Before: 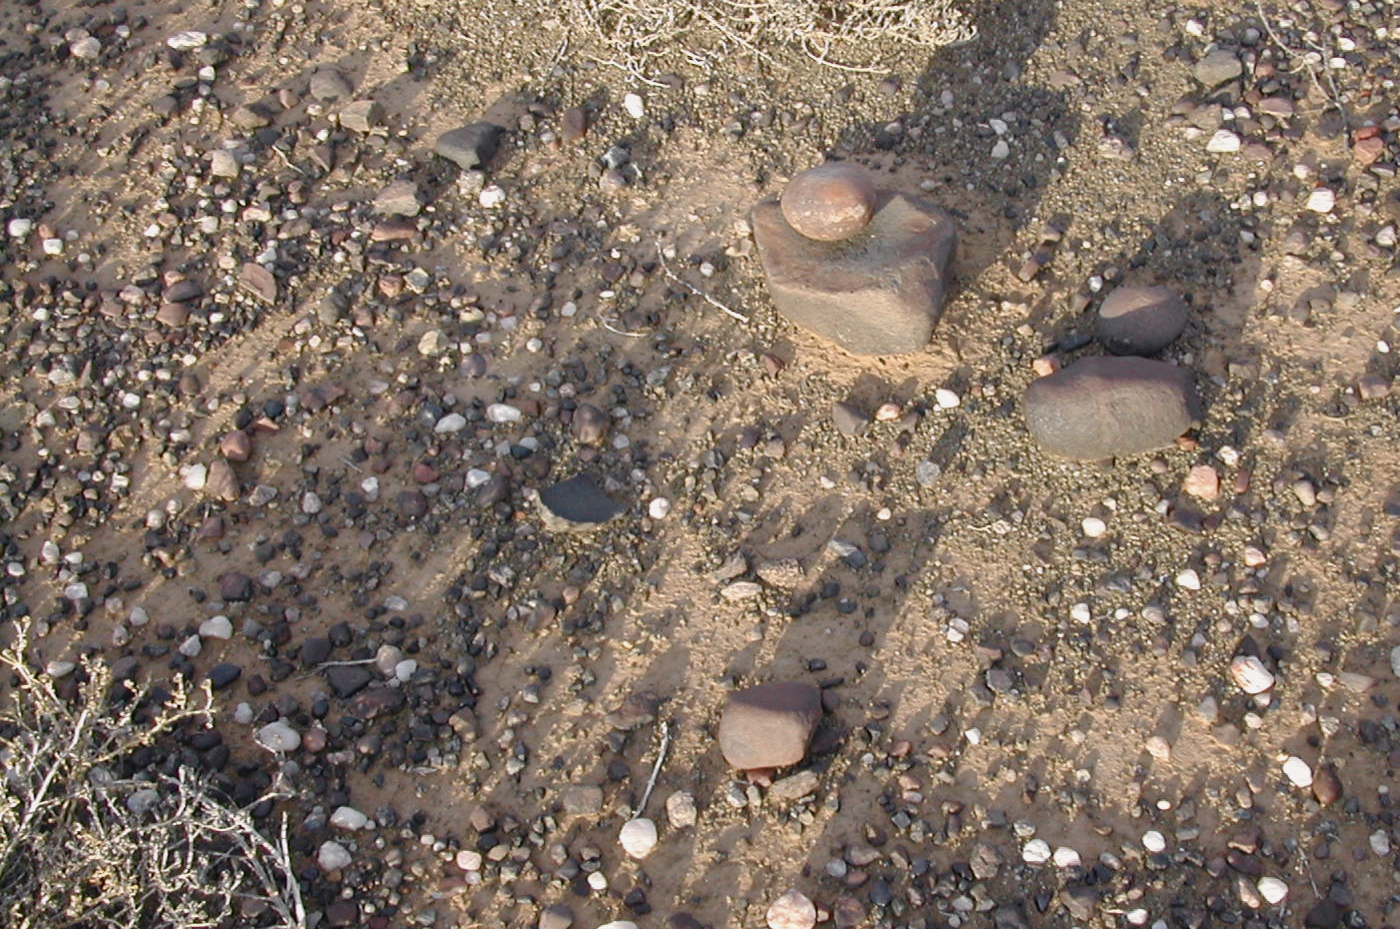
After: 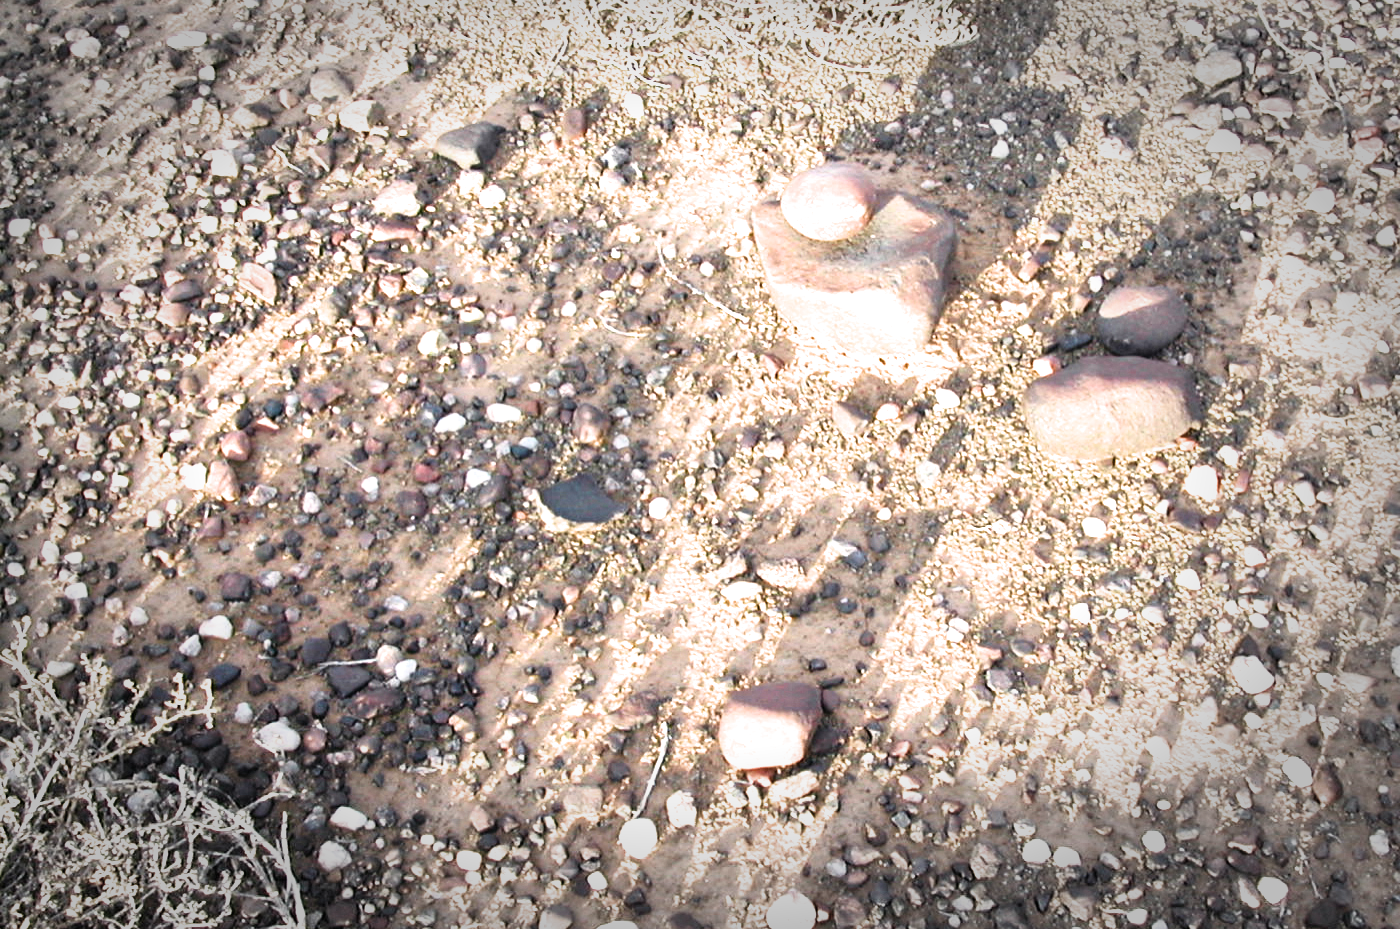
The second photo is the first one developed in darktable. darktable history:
exposure: black level correction 0, exposure 1.2 EV, compensate highlight preservation false
vignetting: fall-off start 66.45%, fall-off radius 39.85%, center (-0.031, -0.049), automatic ratio true, width/height ratio 0.671
filmic rgb: black relative exposure -8.01 EV, white relative exposure 2.34 EV, hardness 6.59
